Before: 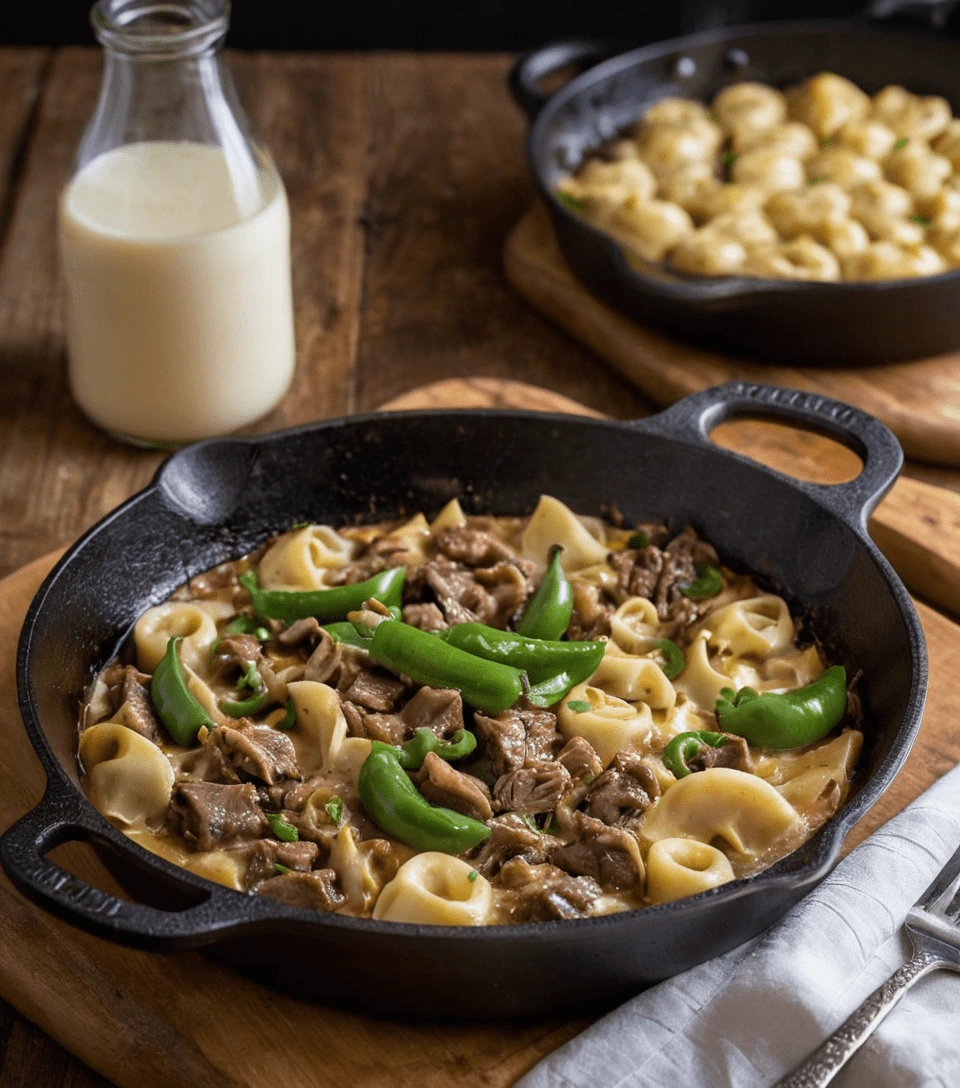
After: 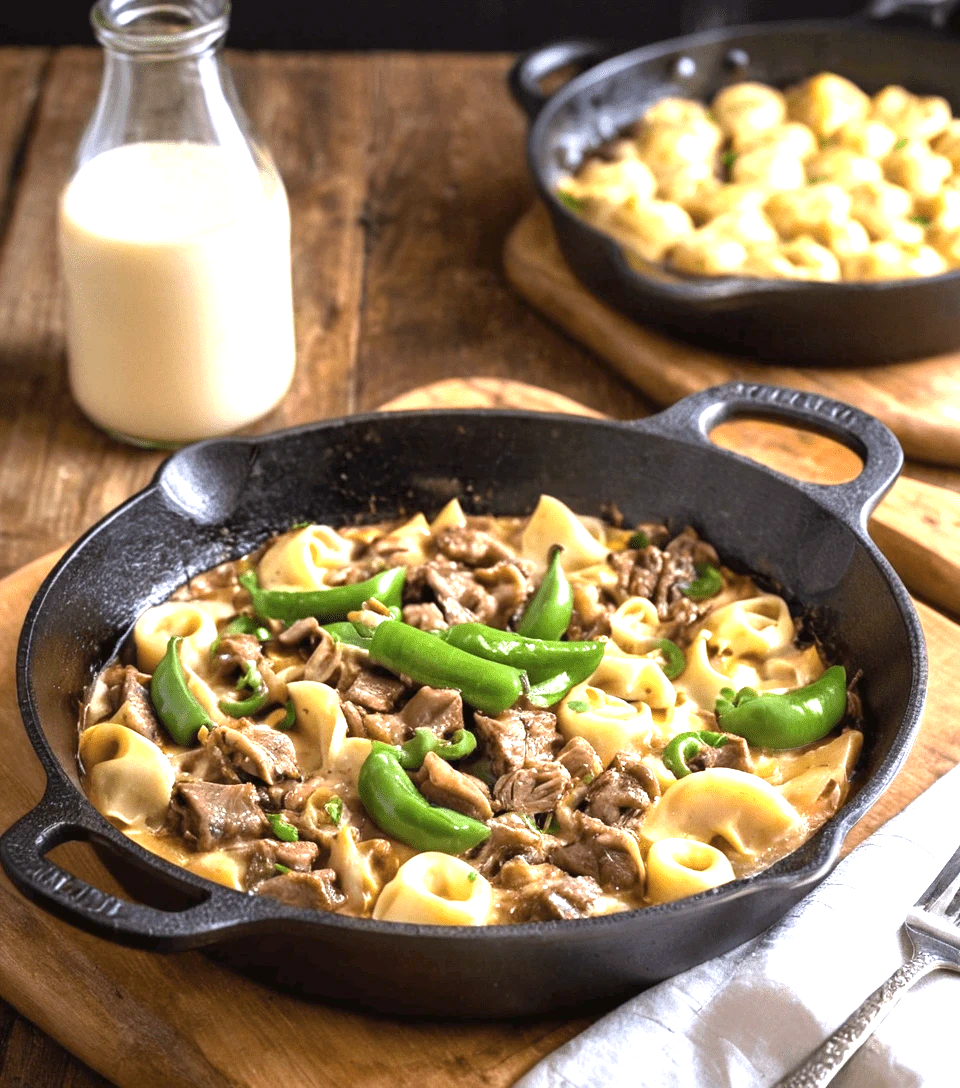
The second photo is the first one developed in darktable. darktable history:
exposure: black level correction 0, exposure 1.445 EV, compensate exposure bias true, compensate highlight preservation false
